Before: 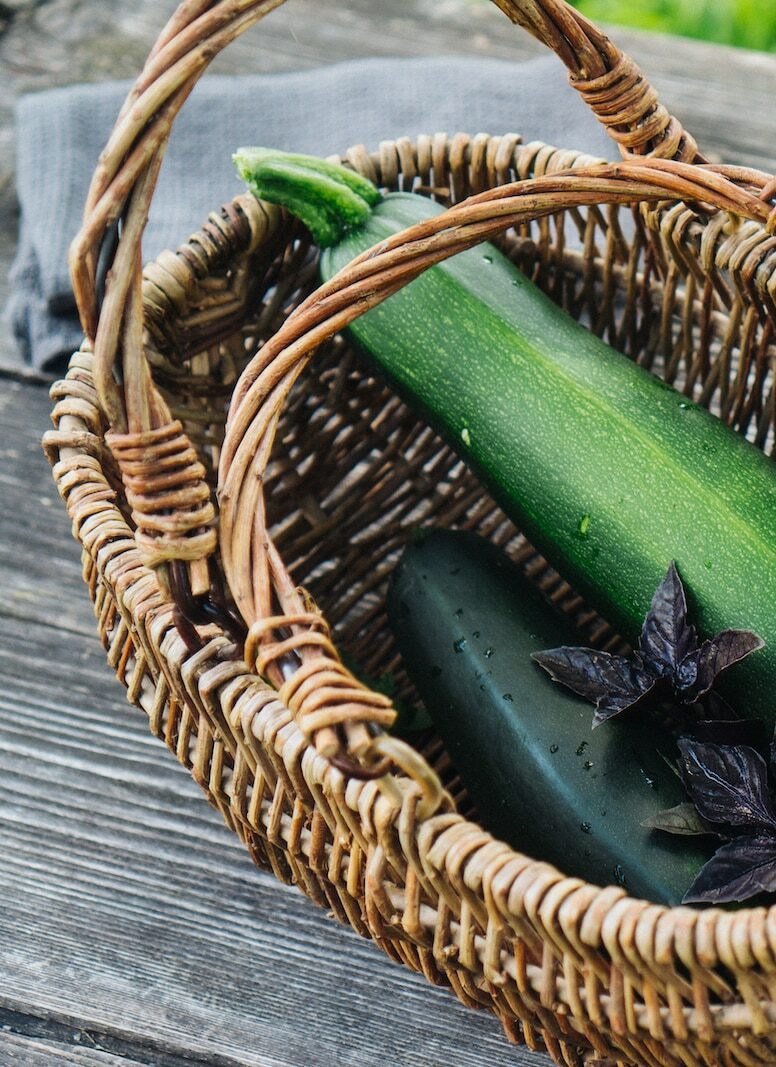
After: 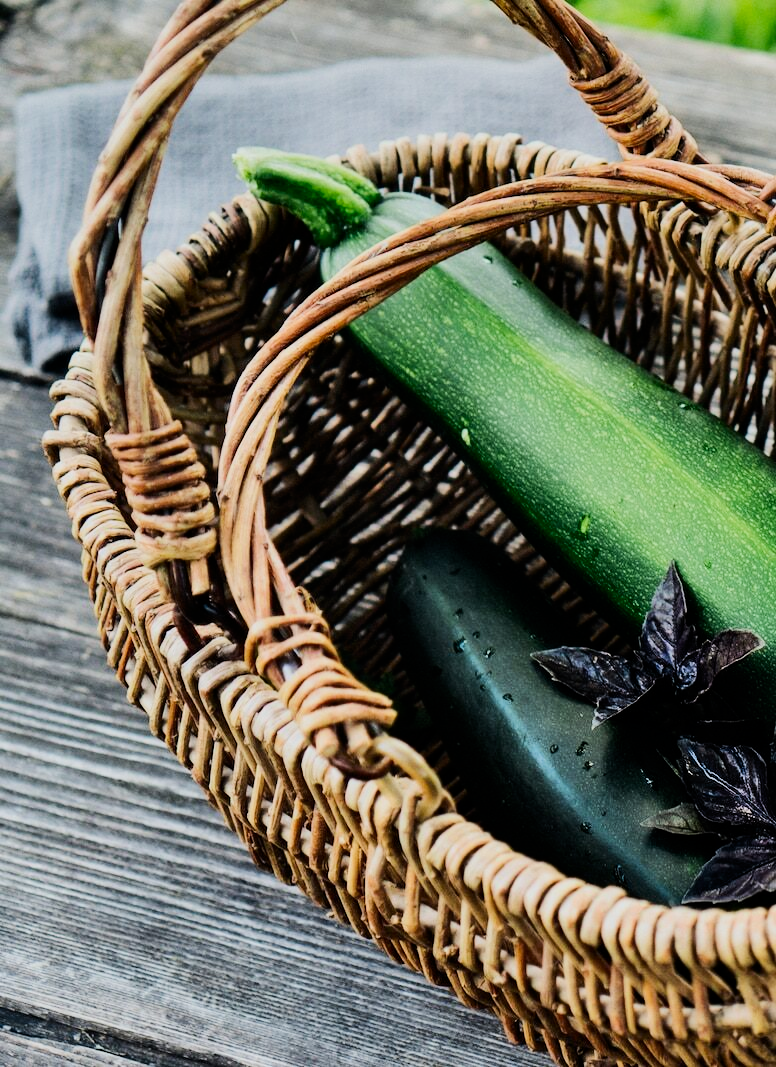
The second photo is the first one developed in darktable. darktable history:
exposure: black level correction 0.001, compensate highlight preservation false
contrast brightness saturation: contrast 0.15, brightness -0.01, saturation 0.1
shadows and highlights: highlights color adjustment 0%, low approximation 0.01, soften with gaussian
tone equalizer: -8 EV -0.417 EV, -7 EV -0.389 EV, -6 EV -0.333 EV, -5 EV -0.222 EV, -3 EV 0.222 EV, -2 EV 0.333 EV, -1 EV 0.389 EV, +0 EV 0.417 EV, edges refinement/feathering 500, mask exposure compensation -1.57 EV, preserve details no
filmic rgb: black relative exposure -7.65 EV, white relative exposure 4.56 EV, hardness 3.61
